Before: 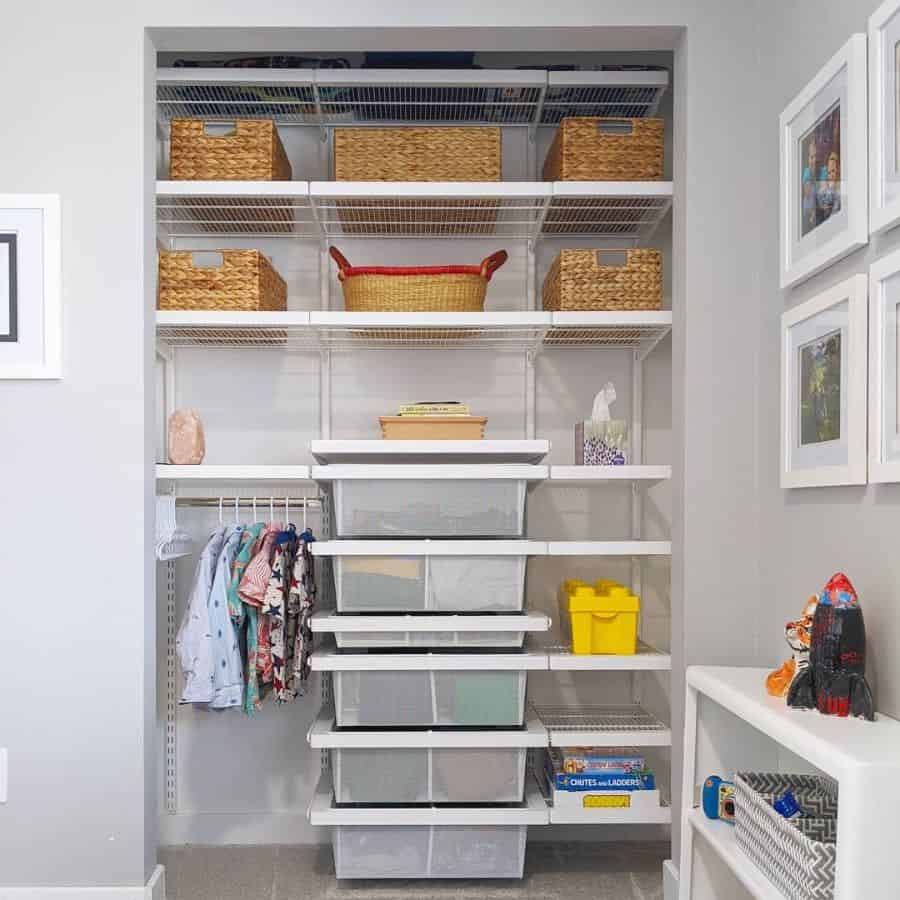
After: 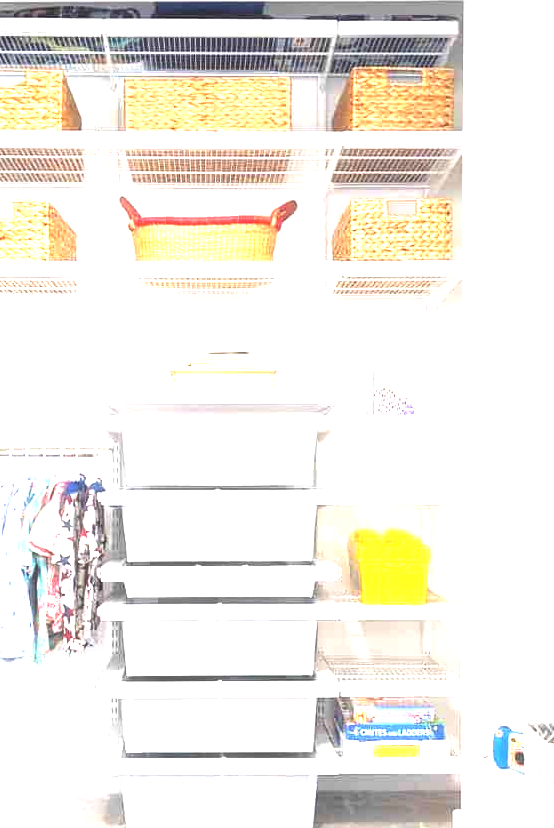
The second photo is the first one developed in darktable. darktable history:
tone equalizer: -8 EV -1.1 EV, -7 EV -1.05 EV, -6 EV -0.862 EV, -5 EV -0.564 EV, -3 EV 0.601 EV, -2 EV 0.895 EV, -1 EV 0.985 EV, +0 EV 1.08 EV
exposure: black level correction 0.001, exposure 1.399 EV, compensate highlight preservation false
crop and rotate: left 23.341%, top 5.643%, right 14.999%, bottom 2.286%
haze removal: strength -0.058, adaptive false
